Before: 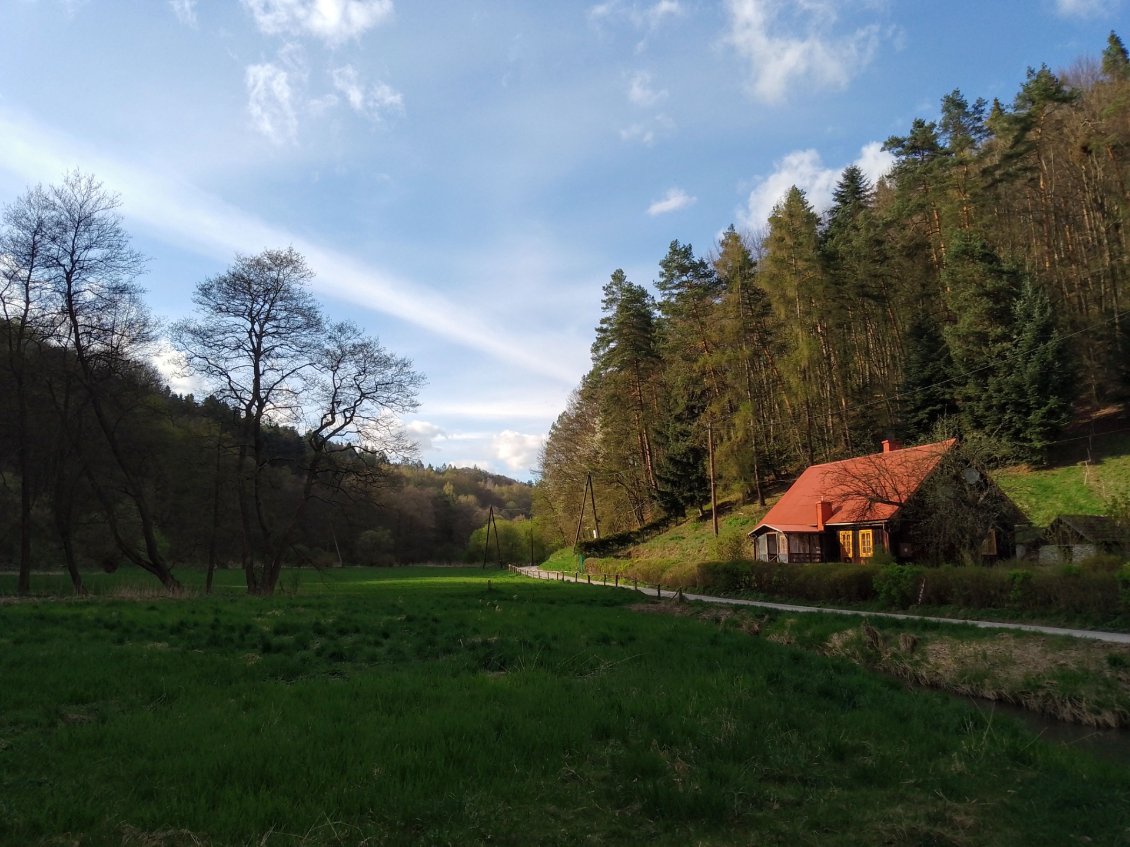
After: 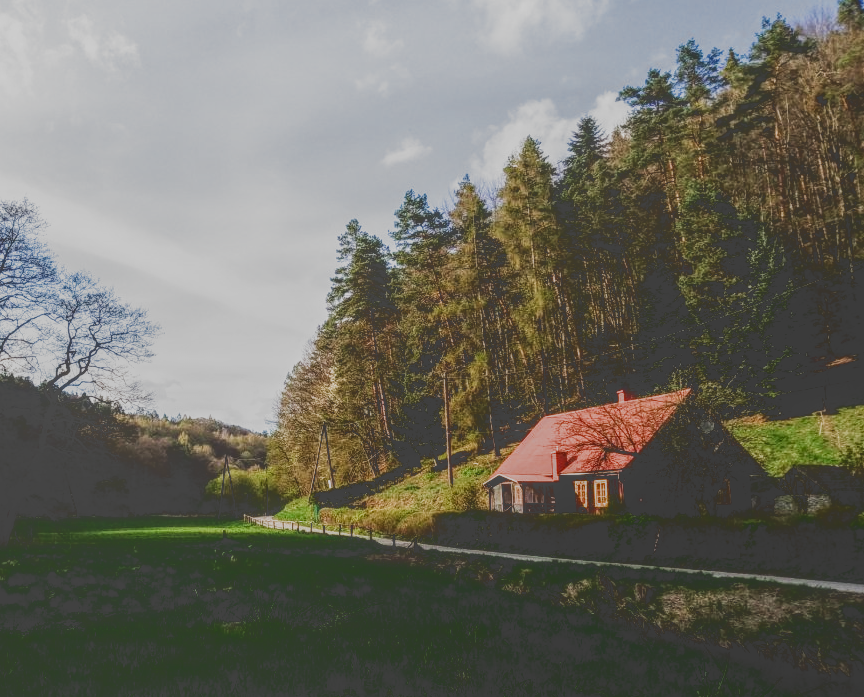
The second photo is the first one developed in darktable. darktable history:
crop: left 23.534%, top 5.908%, bottom 11.703%
exposure: exposure 0.732 EV, compensate exposure bias true, compensate highlight preservation false
tone curve: curves: ch0 [(0, 0.23) (0.125, 0.207) (0.245, 0.227) (0.736, 0.695) (1, 0.824)], color space Lab, independent channels, preserve colors none
local contrast: highlights 66%, shadows 35%, detail 166%, midtone range 0.2
filmic rgb: black relative exposure -4.95 EV, white relative exposure 2.84 EV, hardness 3.72, add noise in highlights 0.001, color science v3 (2019), use custom middle-gray values true, contrast in highlights soft
